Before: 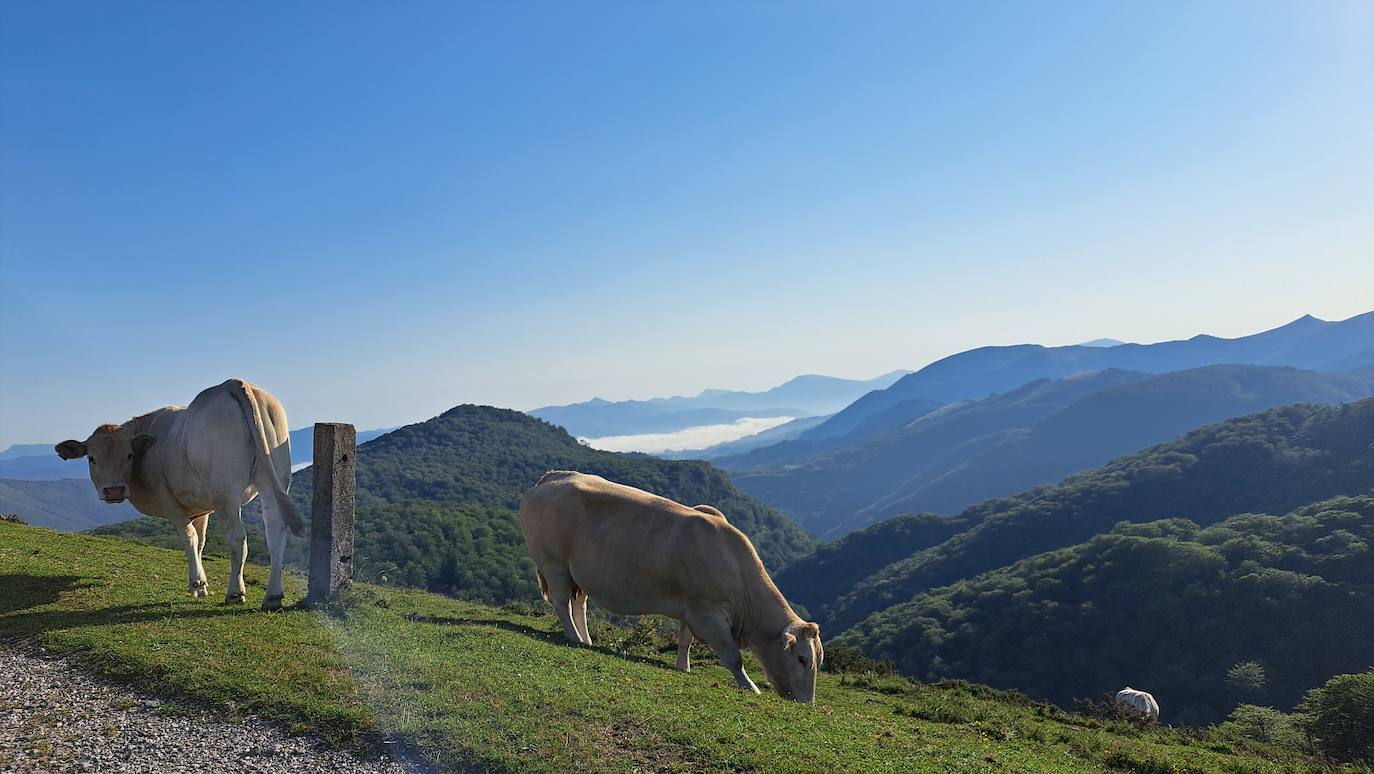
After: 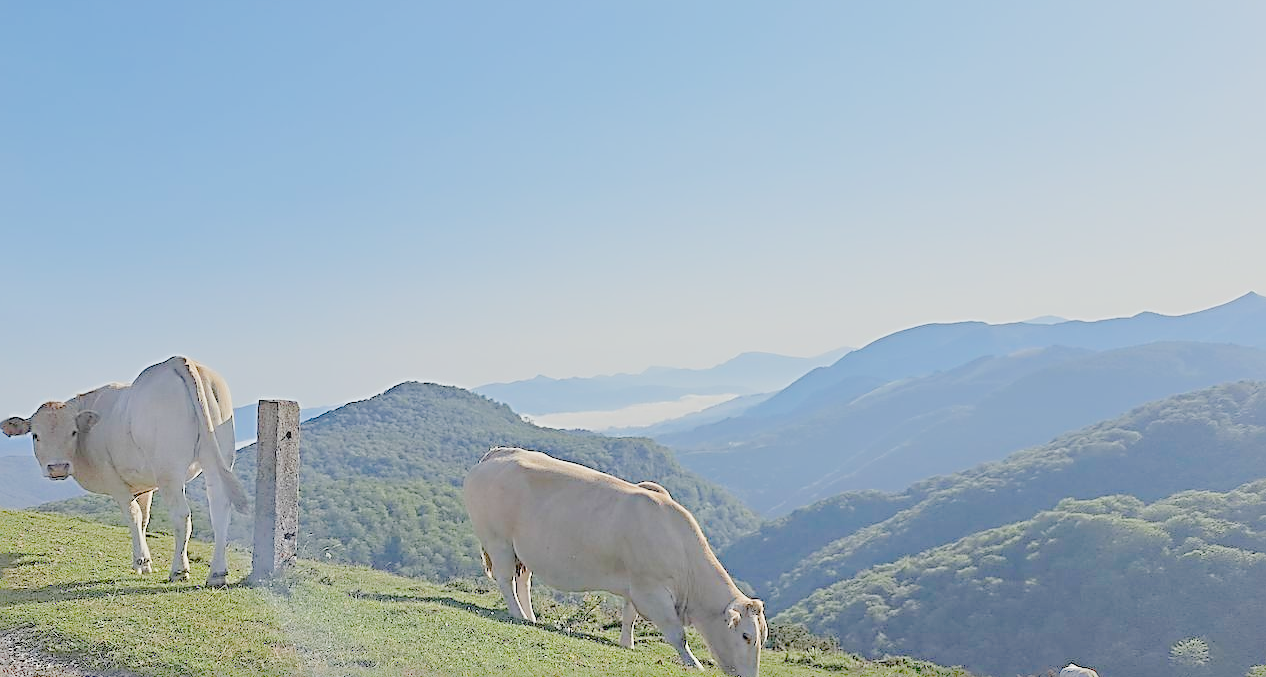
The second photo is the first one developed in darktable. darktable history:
crop: left 4.13%, top 3%, right 3.68%, bottom 9.53%
levels: levels [0, 0.467, 1]
sharpen: radius 3.56, amount 0.927, threshold 2
filmic rgb: hardness 4.17, contrast 0.84, color science v6 (2022)
